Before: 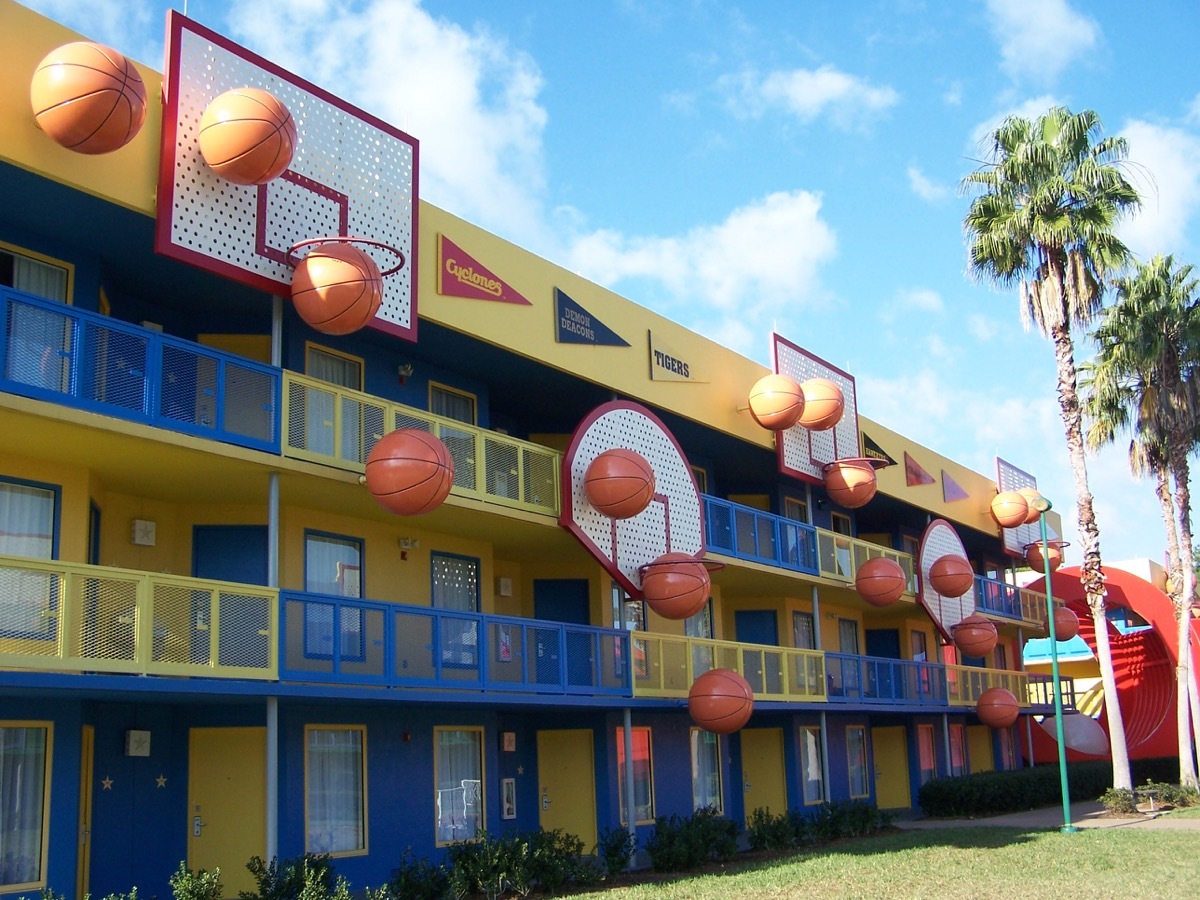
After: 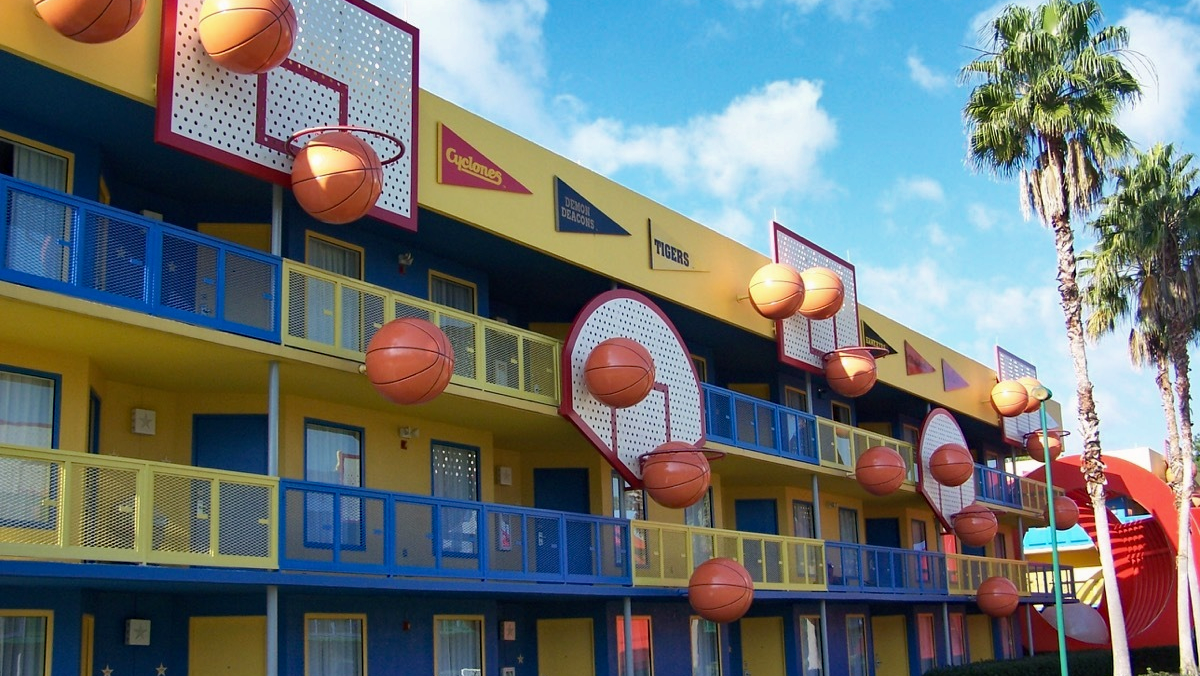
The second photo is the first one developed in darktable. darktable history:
haze removal: compatibility mode true, adaptive false
shadows and highlights: shadows 43.55, white point adjustment -1.28, soften with gaussian
crop and rotate: top 12.431%, bottom 12.395%
